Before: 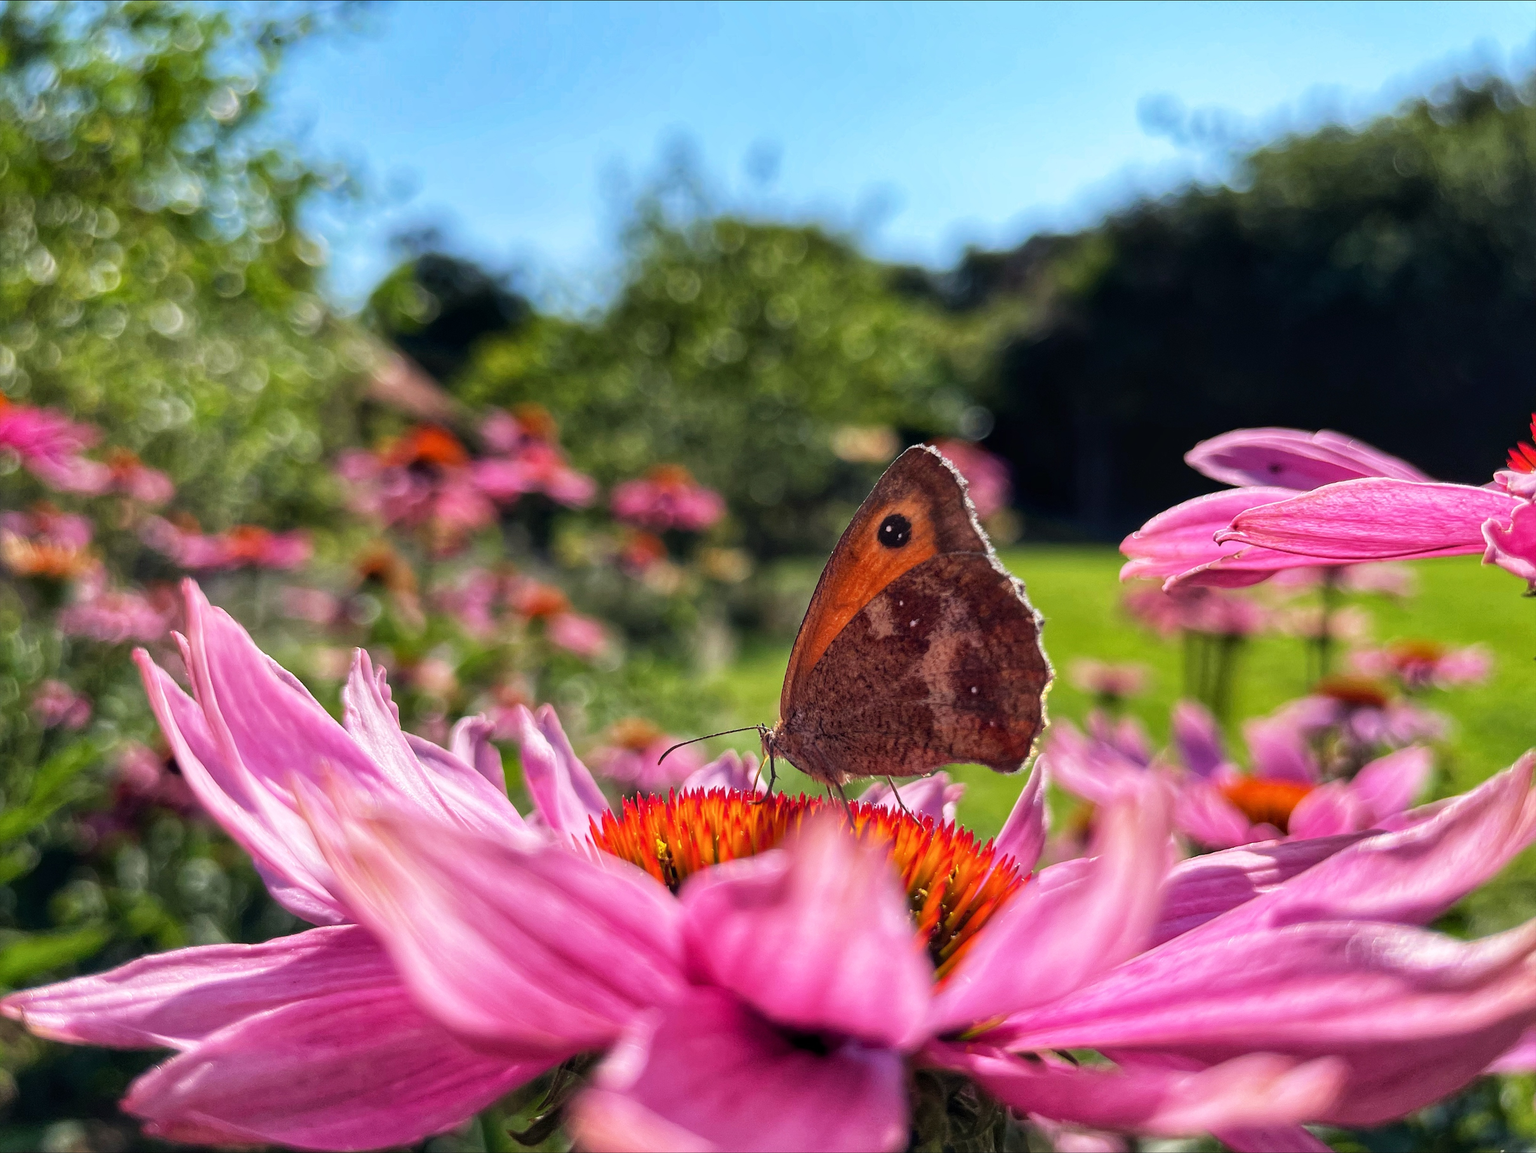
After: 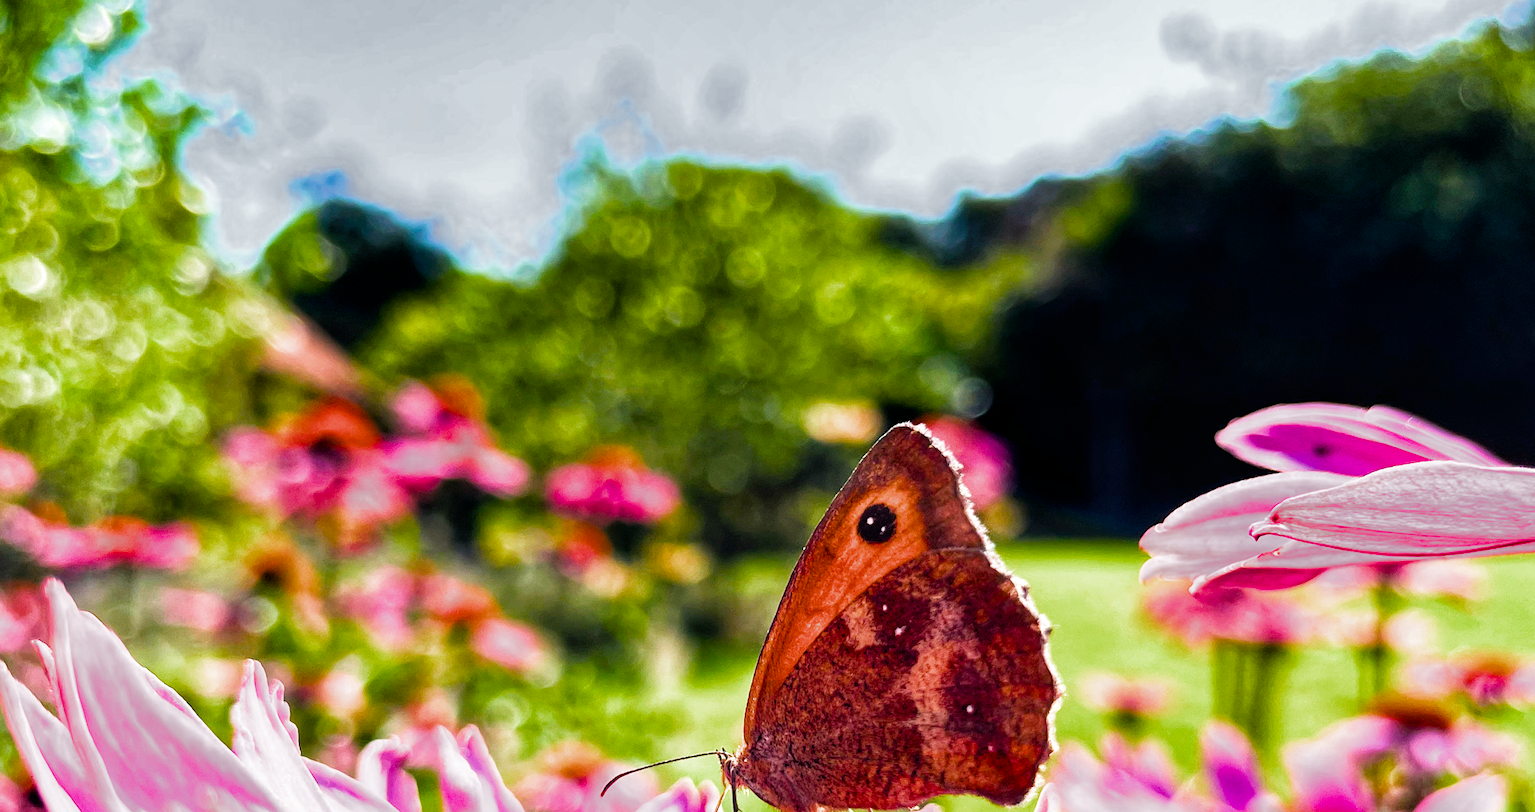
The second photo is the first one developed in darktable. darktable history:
crop and rotate: left 9.345%, top 7.22%, right 4.982%, bottom 32.331%
rotate and perspective: crop left 0, crop top 0
filmic rgb: middle gray luminance 9.23%, black relative exposure -10.55 EV, white relative exposure 3.45 EV, threshold 6 EV, target black luminance 0%, hardness 5.98, latitude 59.69%, contrast 1.087, highlights saturation mix 5%, shadows ↔ highlights balance 29.23%, add noise in highlights 0, color science v3 (2019), use custom middle-gray values true, iterations of high-quality reconstruction 0, contrast in highlights soft, enable highlight reconstruction true
color balance rgb: linear chroma grading › global chroma 9%, perceptual saturation grading › global saturation 36%, perceptual saturation grading › shadows 35%, perceptual brilliance grading › global brilliance 15%, perceptual brilliance grading › shadows -35%, global vibrance 15%
